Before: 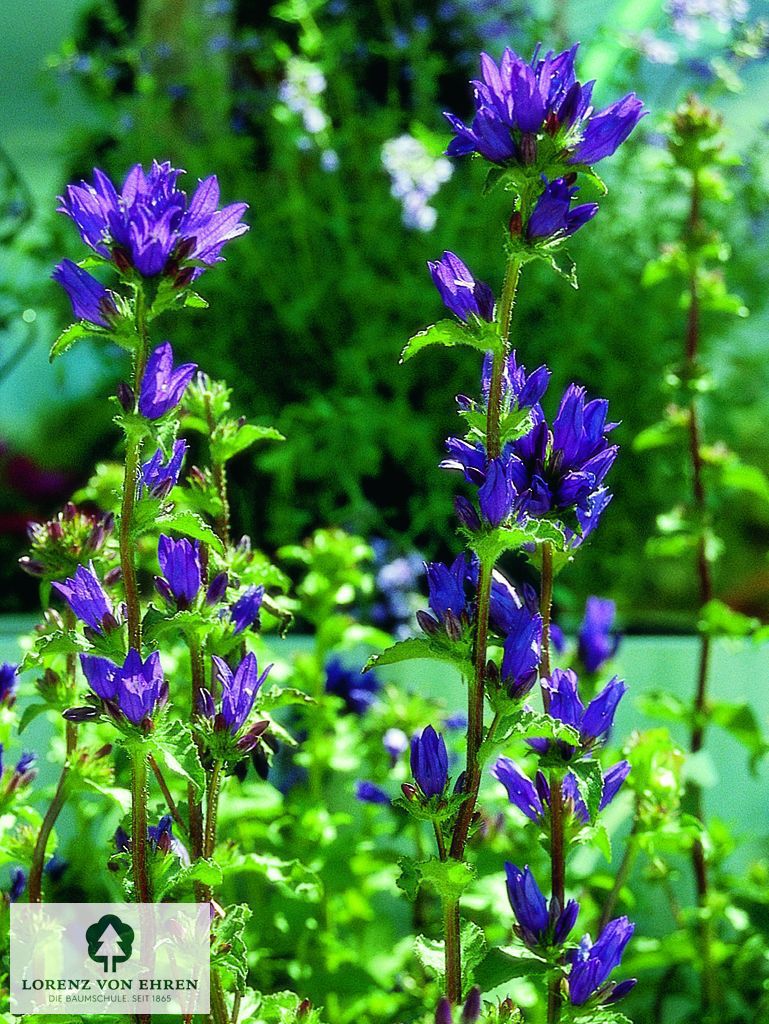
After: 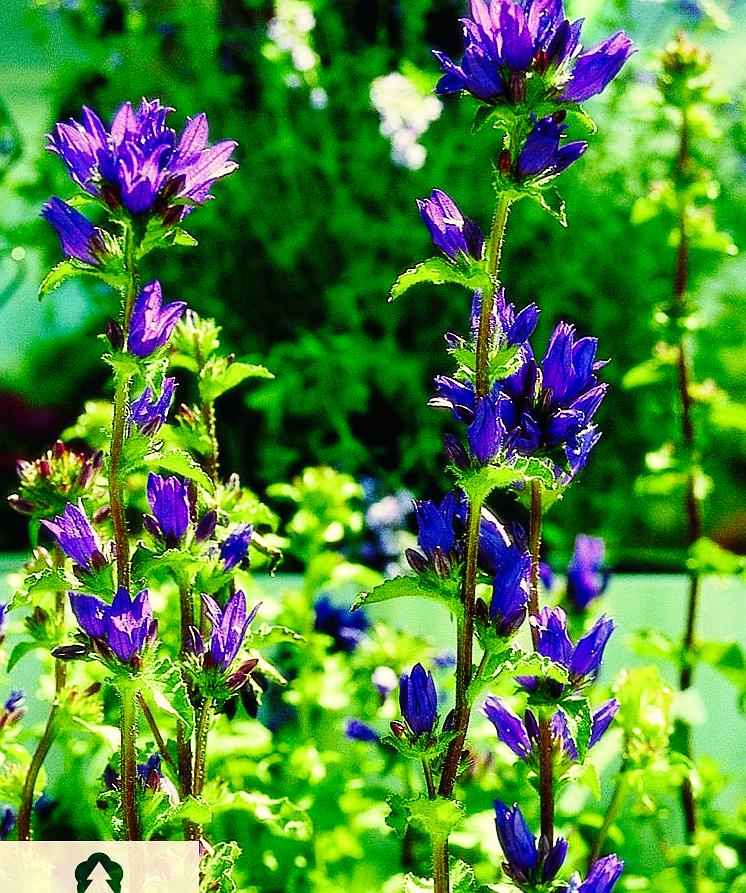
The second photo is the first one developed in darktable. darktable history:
base curve: curves: ch0 [(0, 0) (0.036, 0.025) (0.121, 0.166) (0.206, 0.329) (0.605, 0.79) (1, 1)], preserve colors none
white balance: red 1.123, blue 0.83
sharpen: radius 1, threshold 1
crop: left 1.507%, top 6.147%, right 1.379%, bottom 6.637%
